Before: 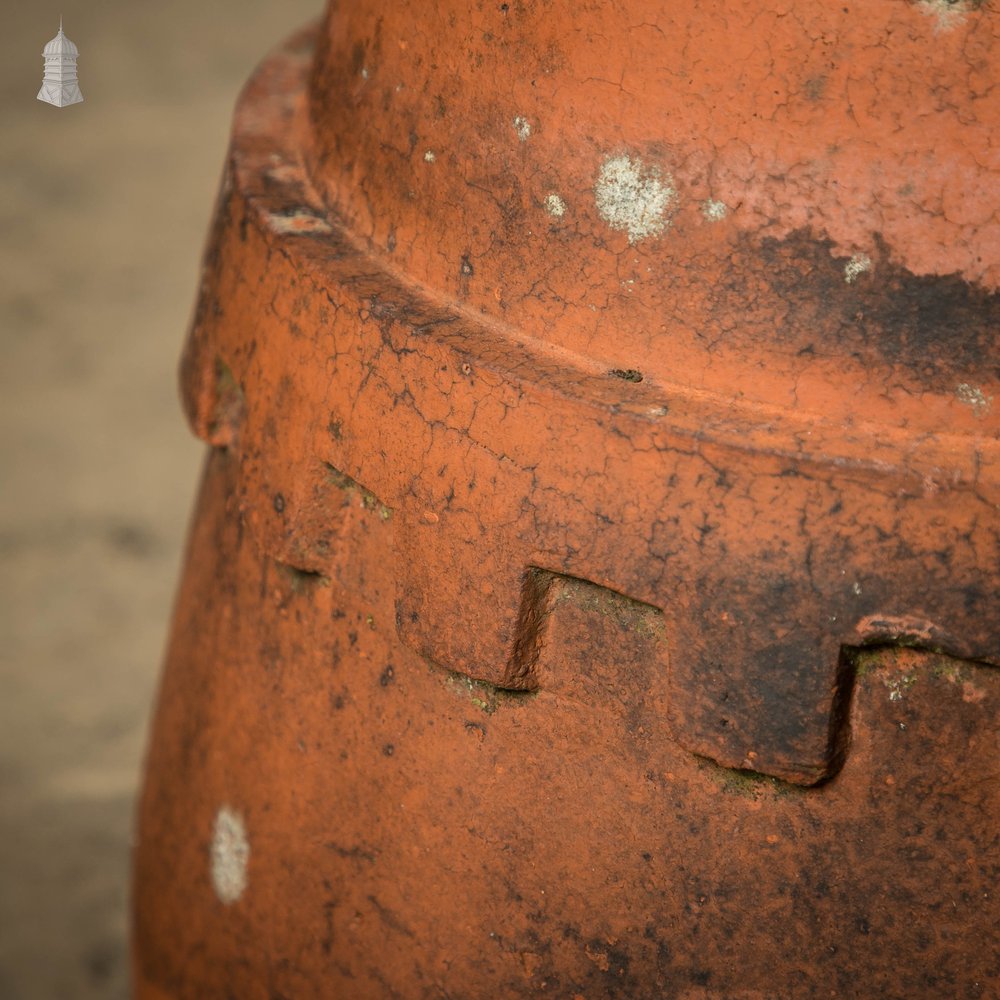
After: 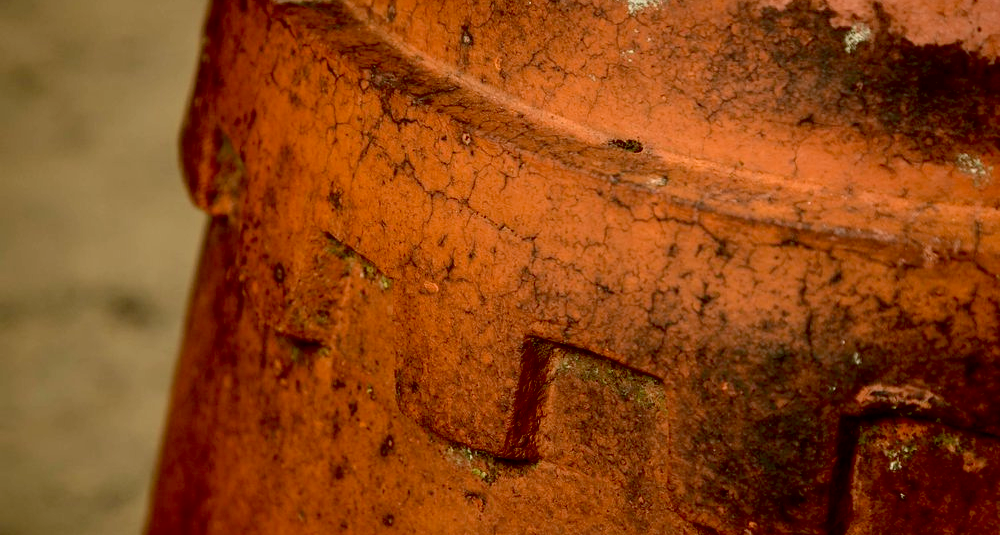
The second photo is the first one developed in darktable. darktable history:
color zones: curves: ch1 [(0, 0.469) (0.01, 0.469) (0.12, 0.446) (0.248, 0.469) (0.5, 0.5) (0.748, 0.5) (0.99, 0.469) (1, 0.469)]
crop and rotate: top 23.043%, bottom 23.437%
exposure: black level correction 0.047, exposure 0.013 EV, compensate highlight preservation false
tone curve: curves: ch0 [(0, 0) (0.227, 0.17) (0.766, 0.774) (1, 1)]; ch1 [(0, 0) (0.114, 0.127) (0.437, 0.452) (0.498, 0.495) (0.579, 0.602) (1, 1)]; ch2 [(0, 0) (0.233, 0.259) (0.493, 0.492) (0.568, 0.596) (1, 1)], color space Lab, independent channels, preserve colors none
